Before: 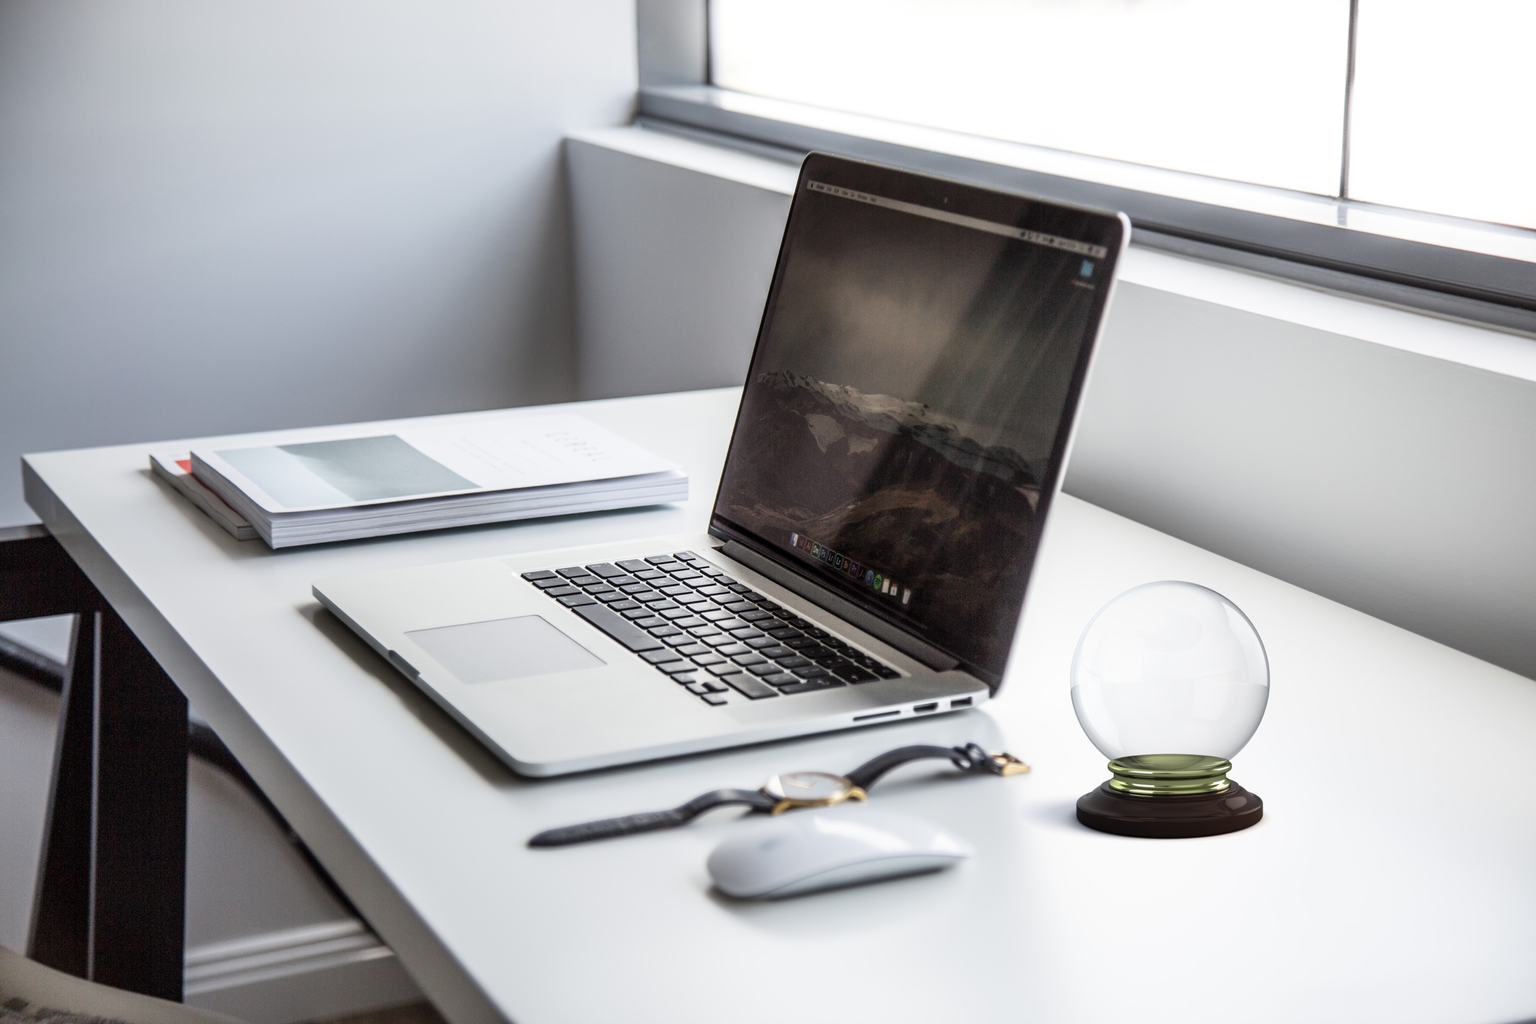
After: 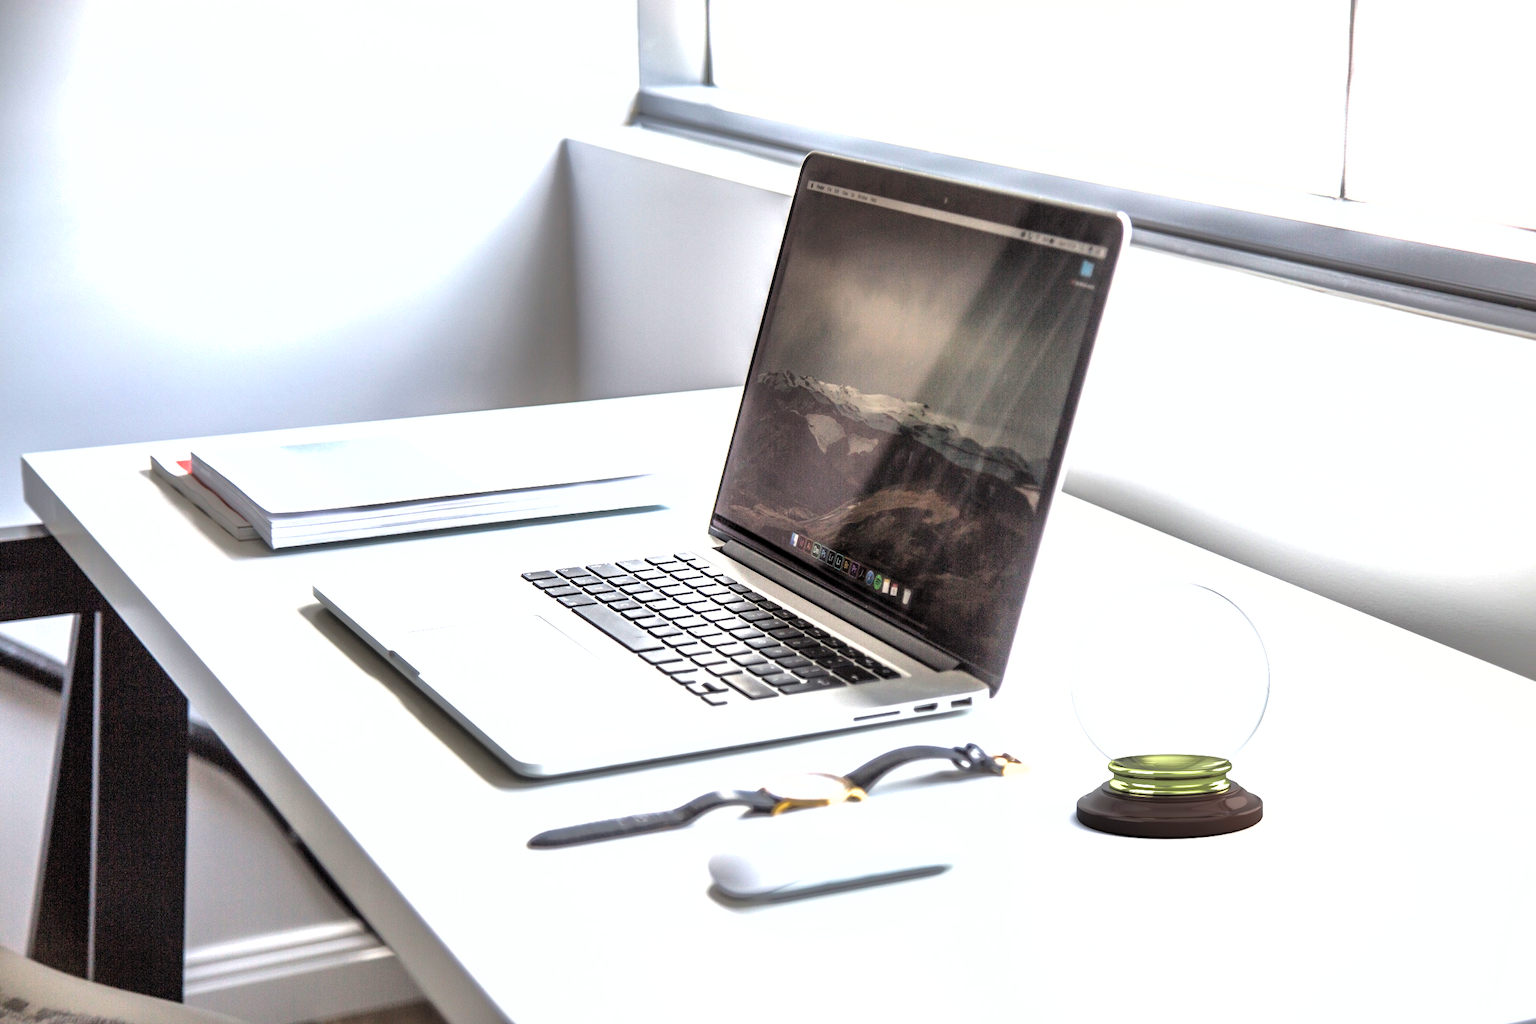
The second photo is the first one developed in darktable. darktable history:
tone curve: curves: ch0 [(0.021, 0) (0.104, 0.052) (0.496, 0.526) (0.737, 0.783) (1, 1)], color space Lab, linked channels, preserve colors none
exposure: black level correction 0, exposure 1.3 EV, compensate exposure bias true, compensate highlight preservation false
shadows and highlights: on, module defaults
